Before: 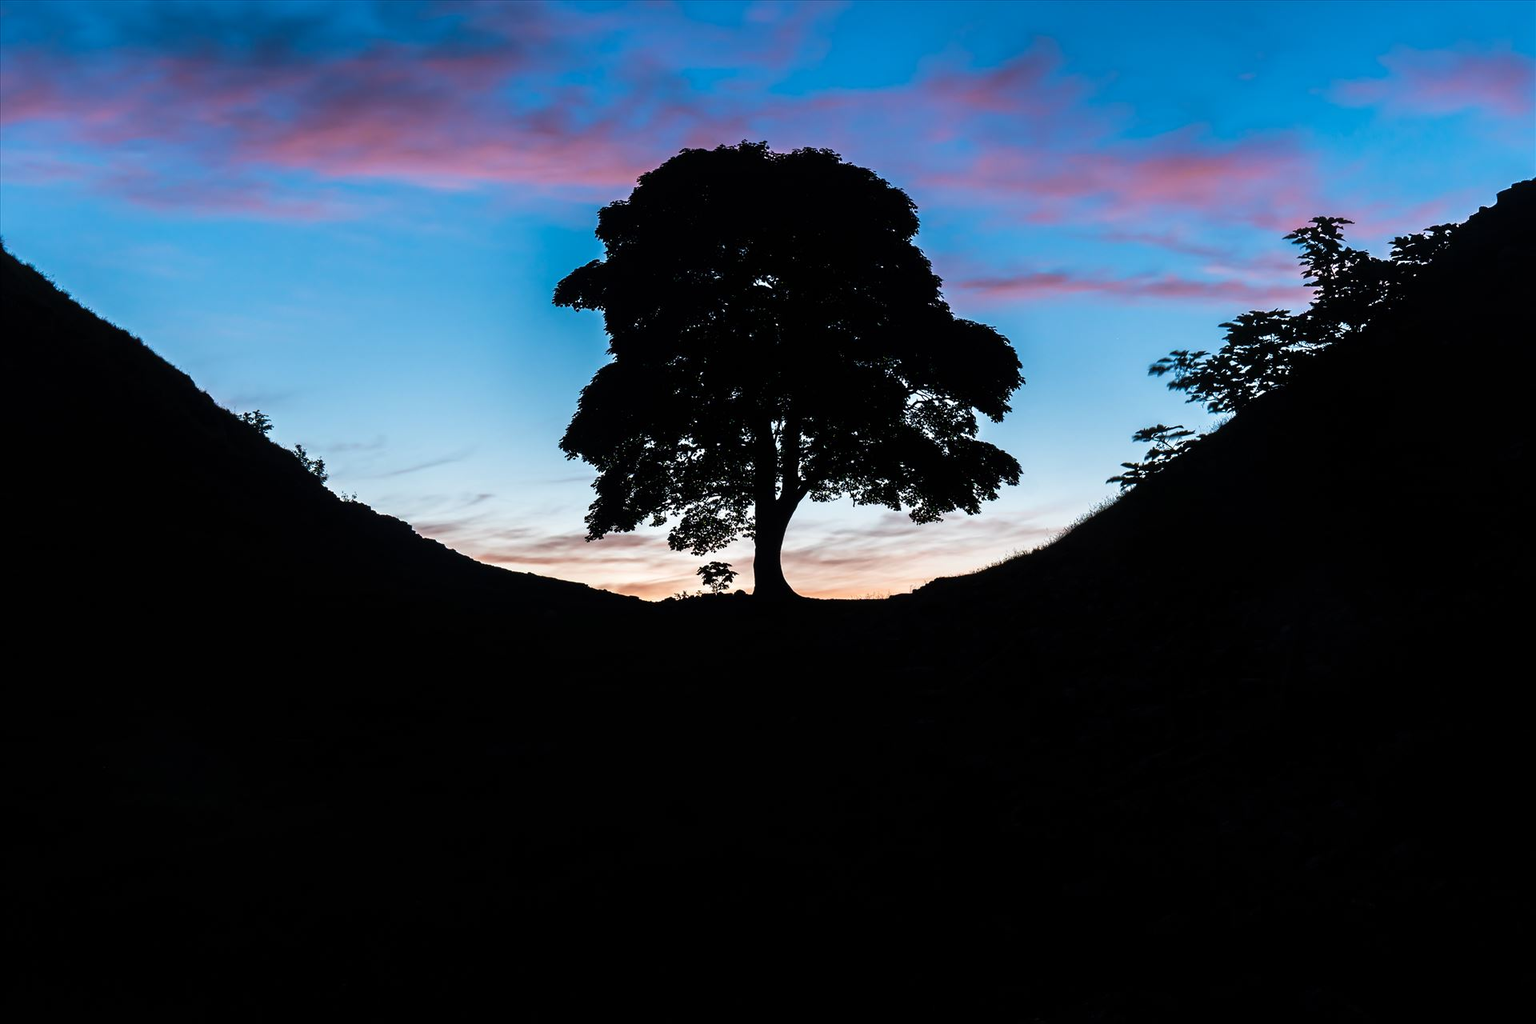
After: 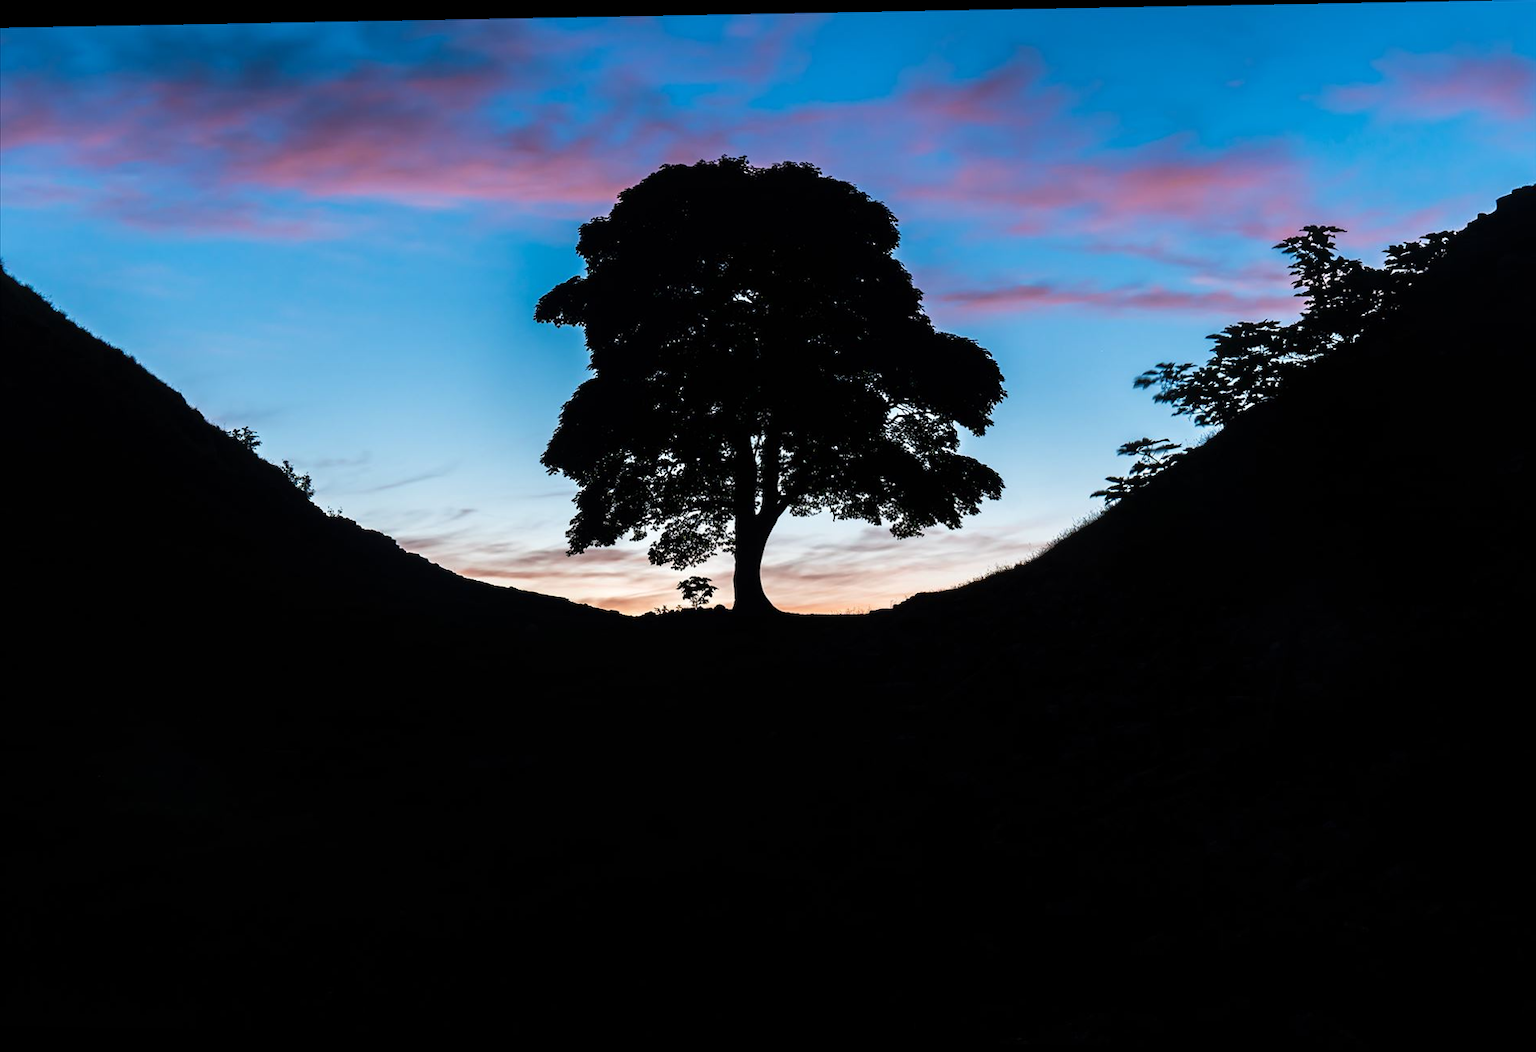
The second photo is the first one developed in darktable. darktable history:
rotate and perspective: lens shift (horizontal) -0.055, automatic cropping off
